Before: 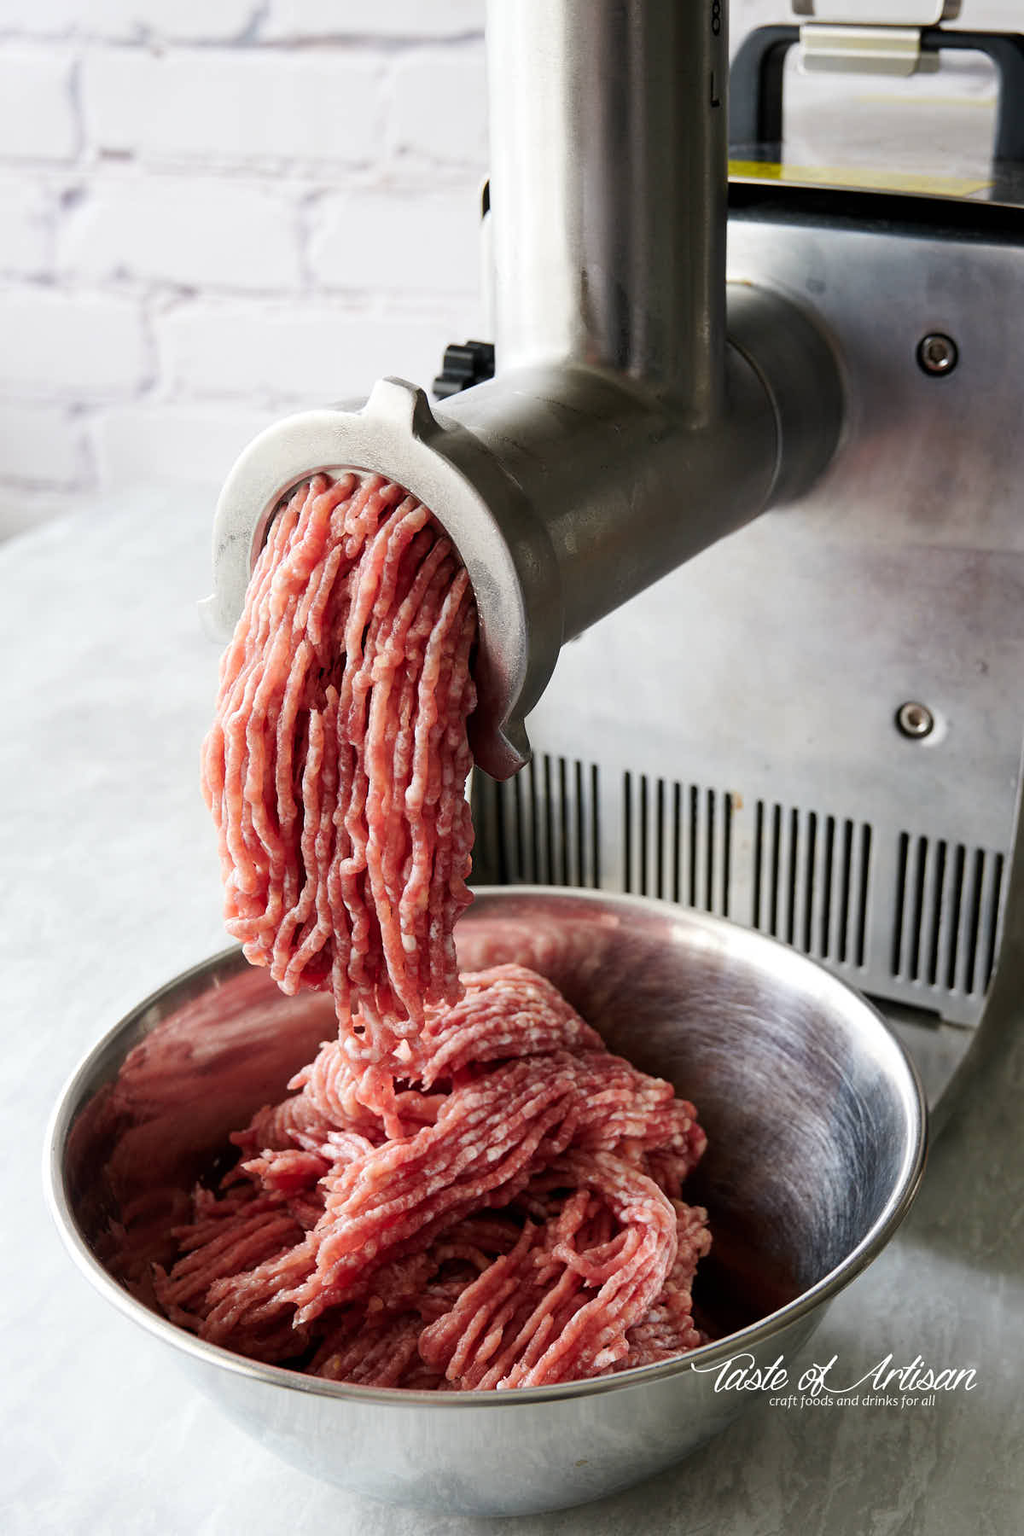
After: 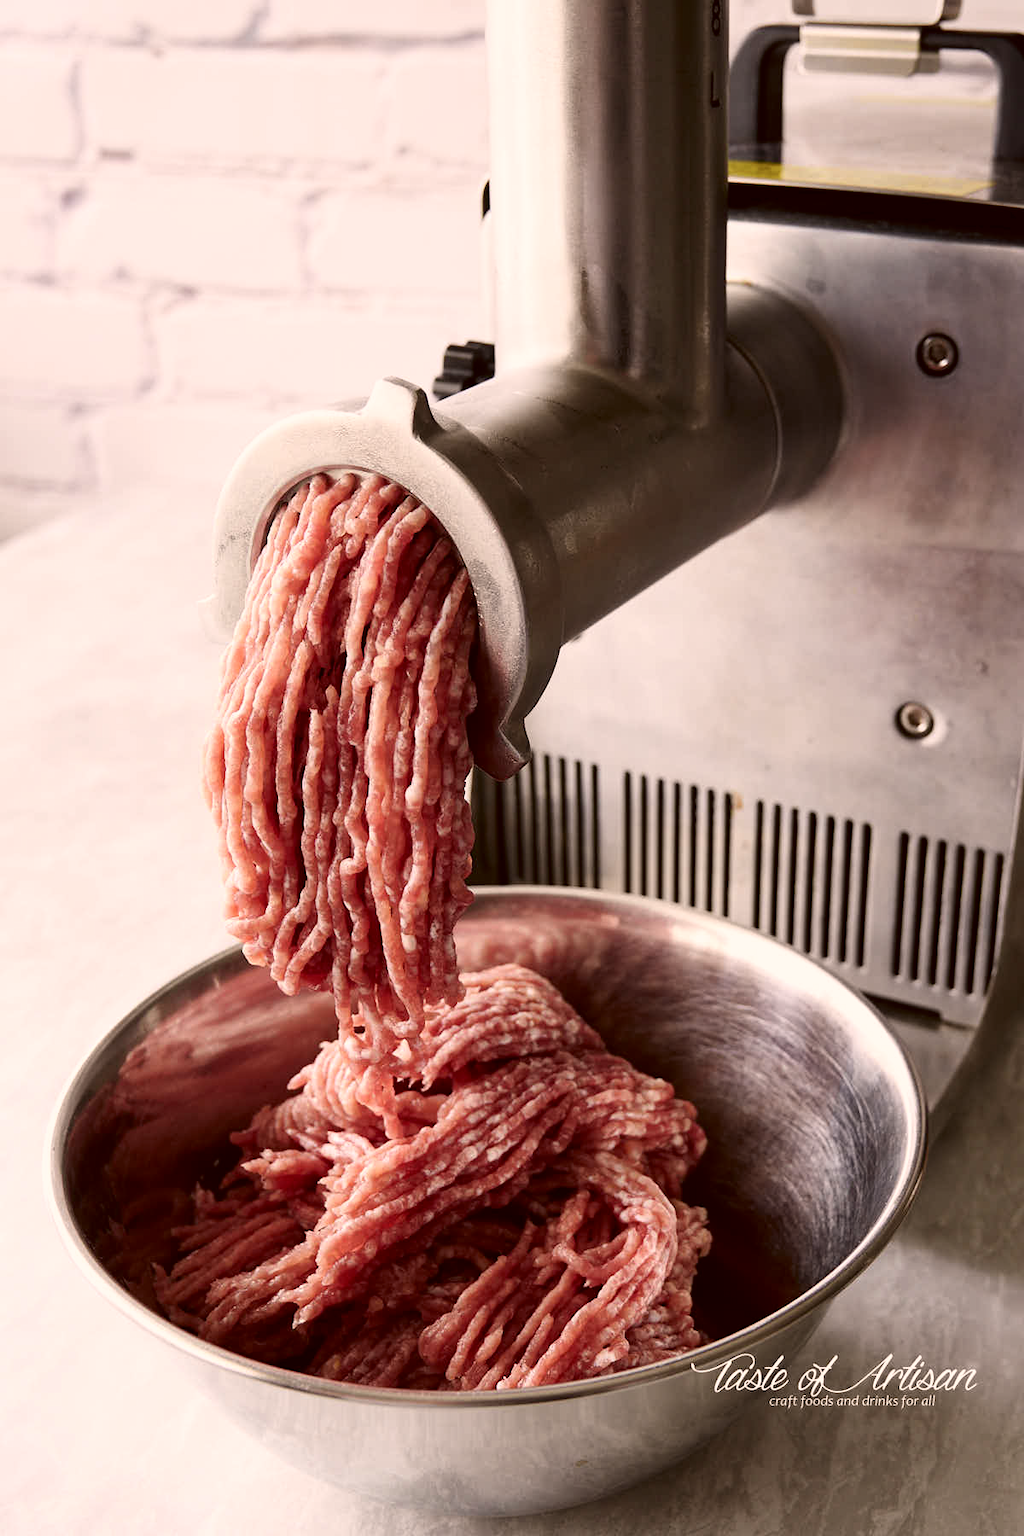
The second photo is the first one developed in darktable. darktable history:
tone curve: curves: ch0 [(0, 0) (0.003, 0.01) (0.011, 0.015) (0.025, 0.023) (0.044, 0.037) (0.069, 0.055) (0.1, 0.08) (0.136, 0.114) (0.177, 0.155) (0.224, 0.201) (0.277, 0.254) (0.335, 0.319) (0.399, 0.387) (0.468, 0.459) (0.543, 0.544) (0.623, 0.634) (0.709, 0.731) (0.801, 0.827) (0.898, 0.921) (1, 1)], color space Lab, independent channels, preserve colors none
color correction: highlights a* 10.21, highlights b* 9.79, shadows a* 8.61, shadows b* 7.88, saturation 0.8
